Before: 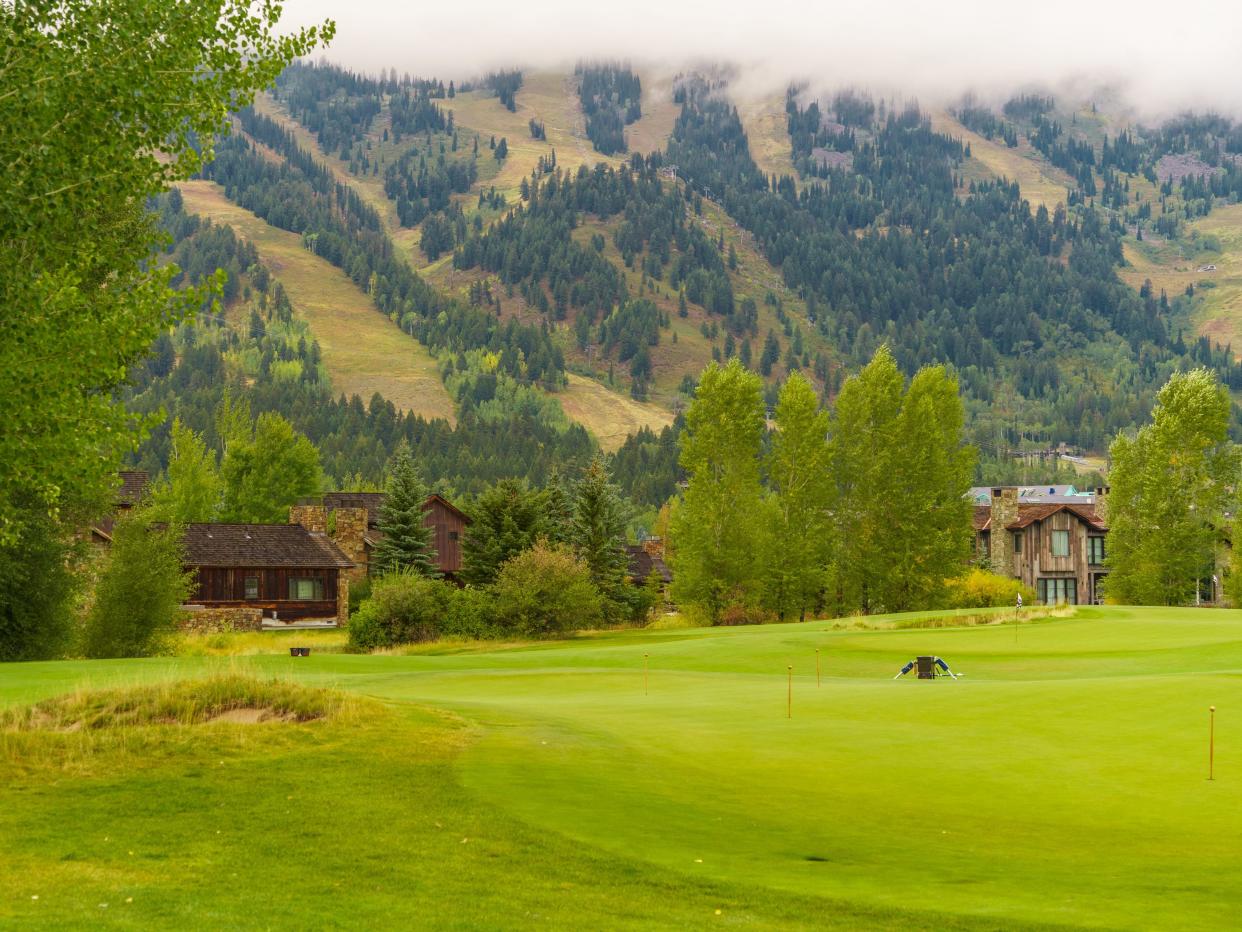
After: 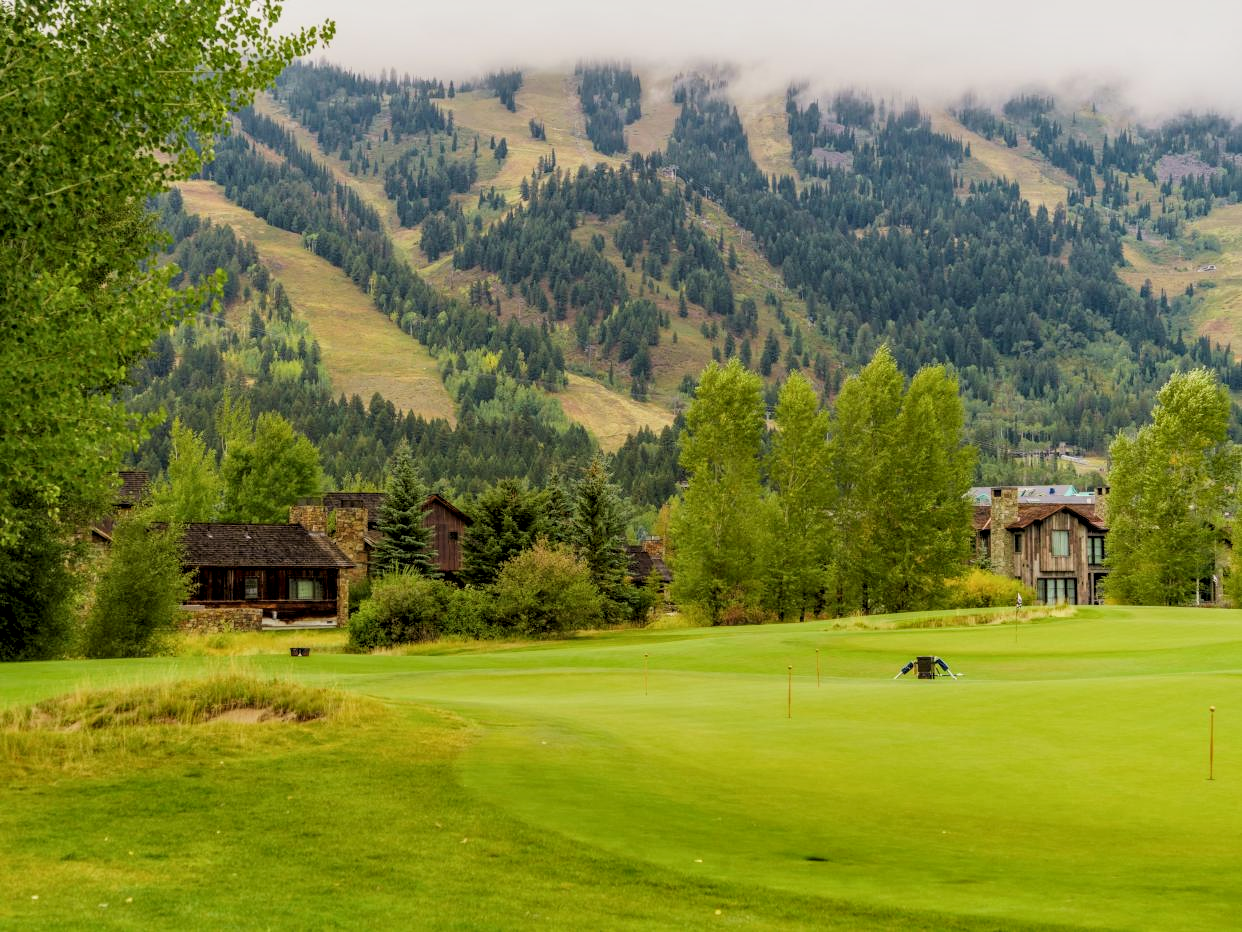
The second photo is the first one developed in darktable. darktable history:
filmic rgb: black relative exposure -7.74 EV, white relative exposure 4.36 EV, threshold 3.04 EV, target black luminance 0%, hardness 3.76, latitude 50.85%, contrast 1.063, highlights saturation mix 8.87%, shadows ↔ highlights balance -0.234%, add noise in highlights 0, color science v3 (2019), use custom middle-gray values true, contrast in highlights soft, enable highlight reconstruction true
local contrast: highlights 83%, shadows 83%
